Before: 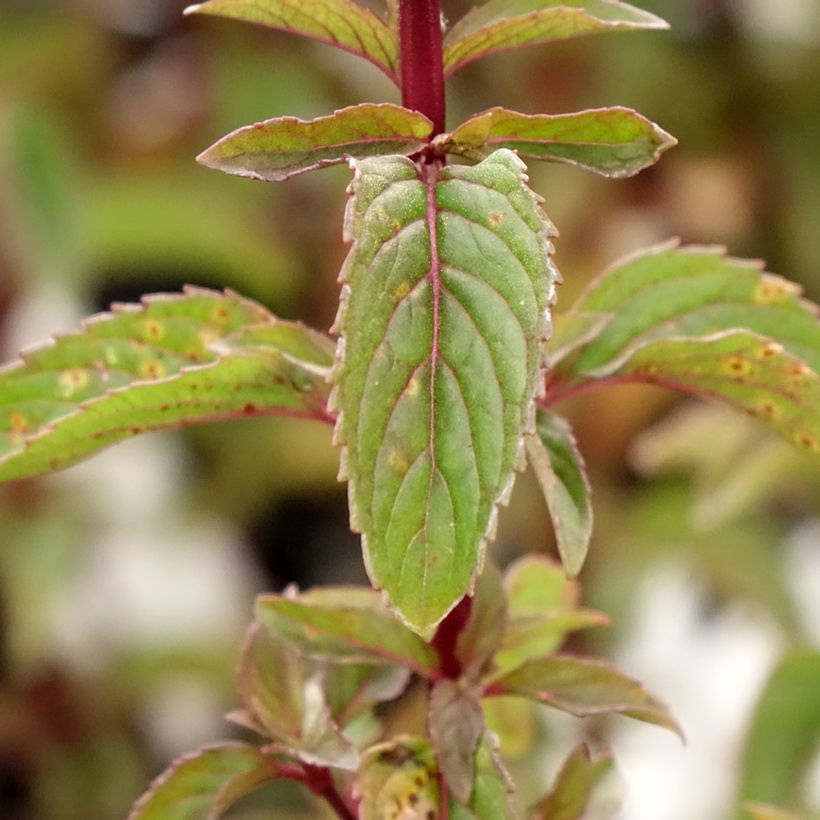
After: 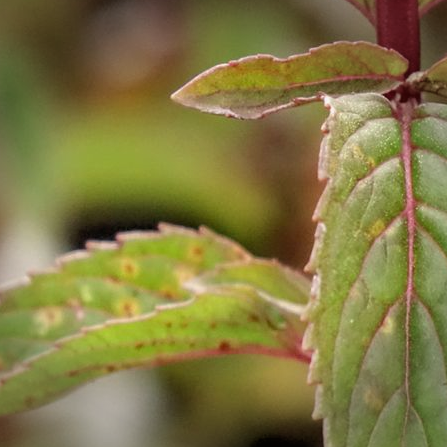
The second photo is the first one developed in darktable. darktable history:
tone equalizer: -8 EV -1.82 EV, -7 EV -1.14 EV, -6 EV -1.62 EV
crop and rotate: left 3.07%, top 7.623%, right 42.325%, bottom 37.854%
vignetting: fall-off start 90.77%, fall-off radius 39.23%, brightness -0.429, saturation -0.208, width/height ratio 1.22, shape 1.3
